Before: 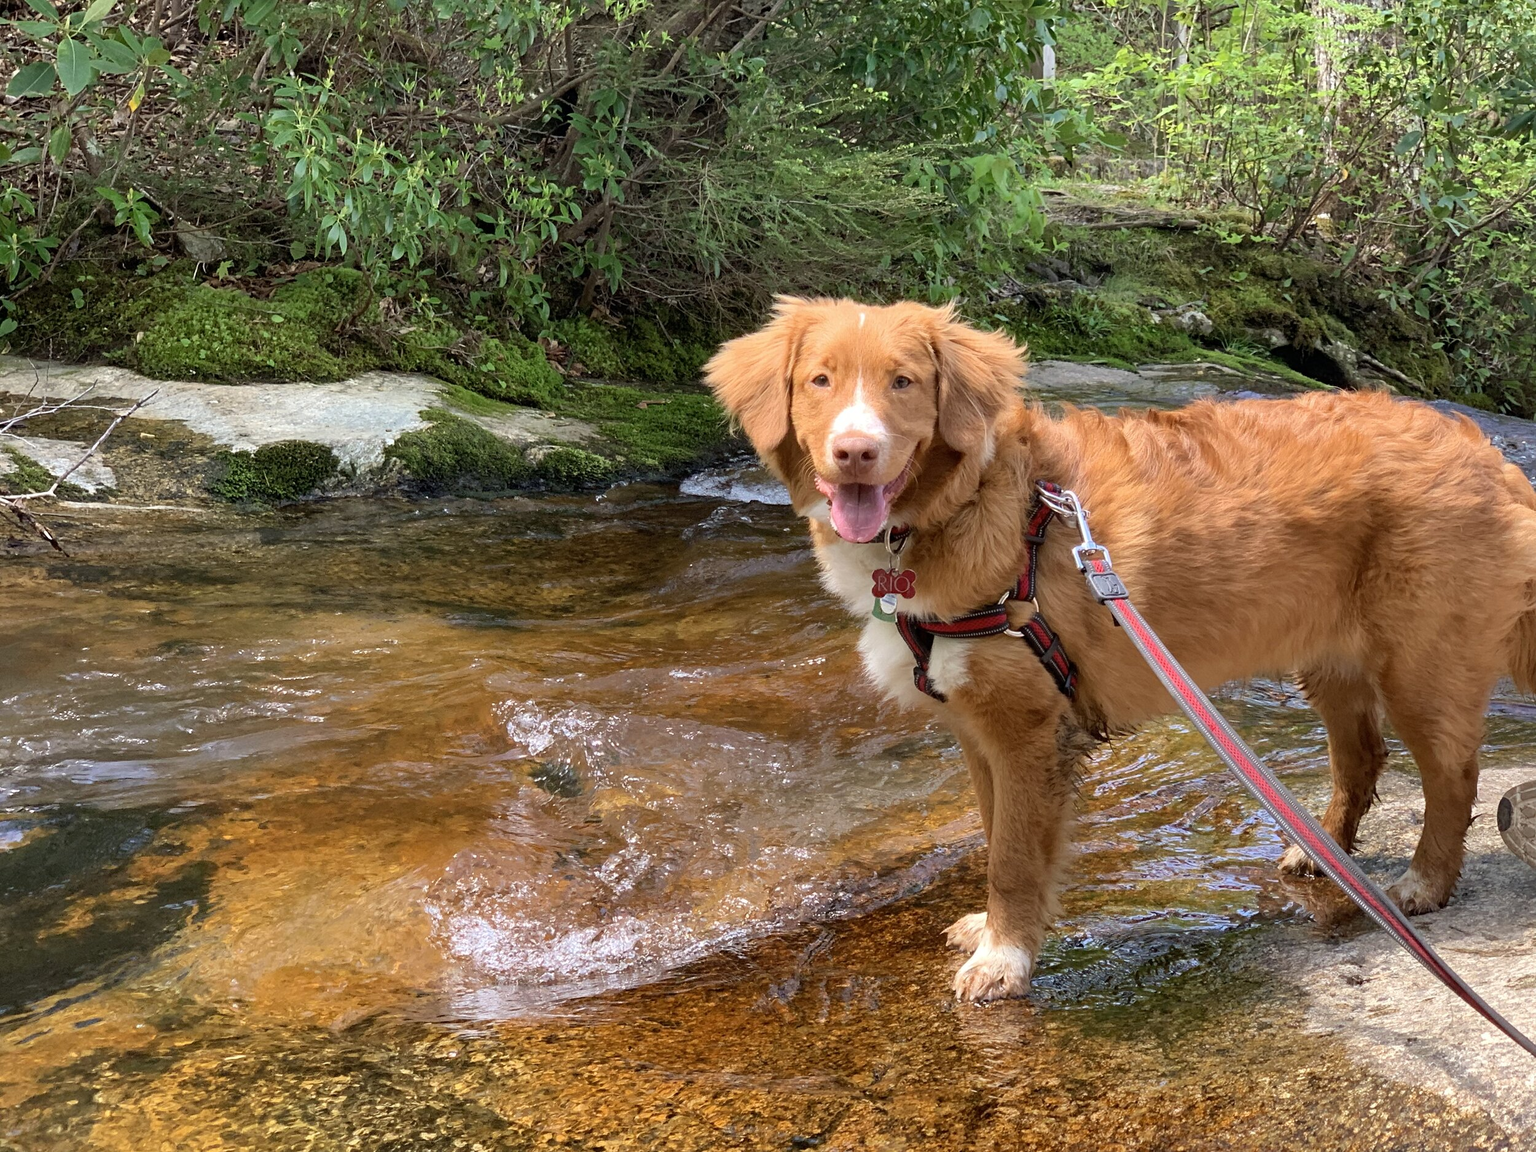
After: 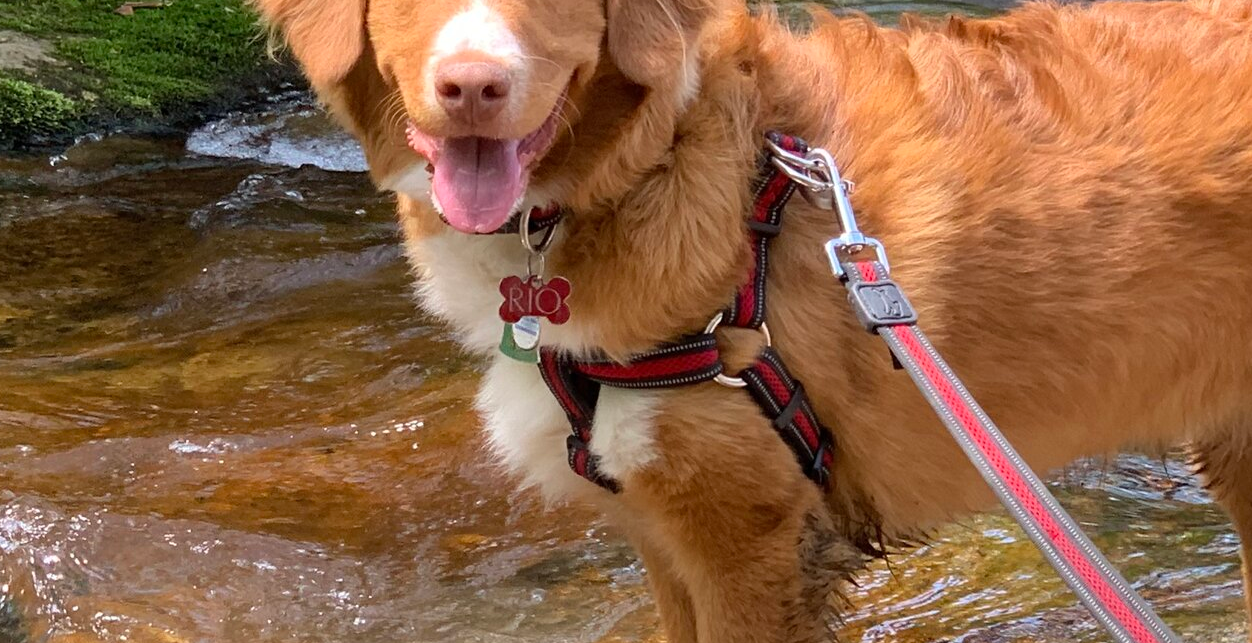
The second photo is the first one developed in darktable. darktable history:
crop: left 36.826%, top 34.699%, right 13.06%, bottom 31.002%
